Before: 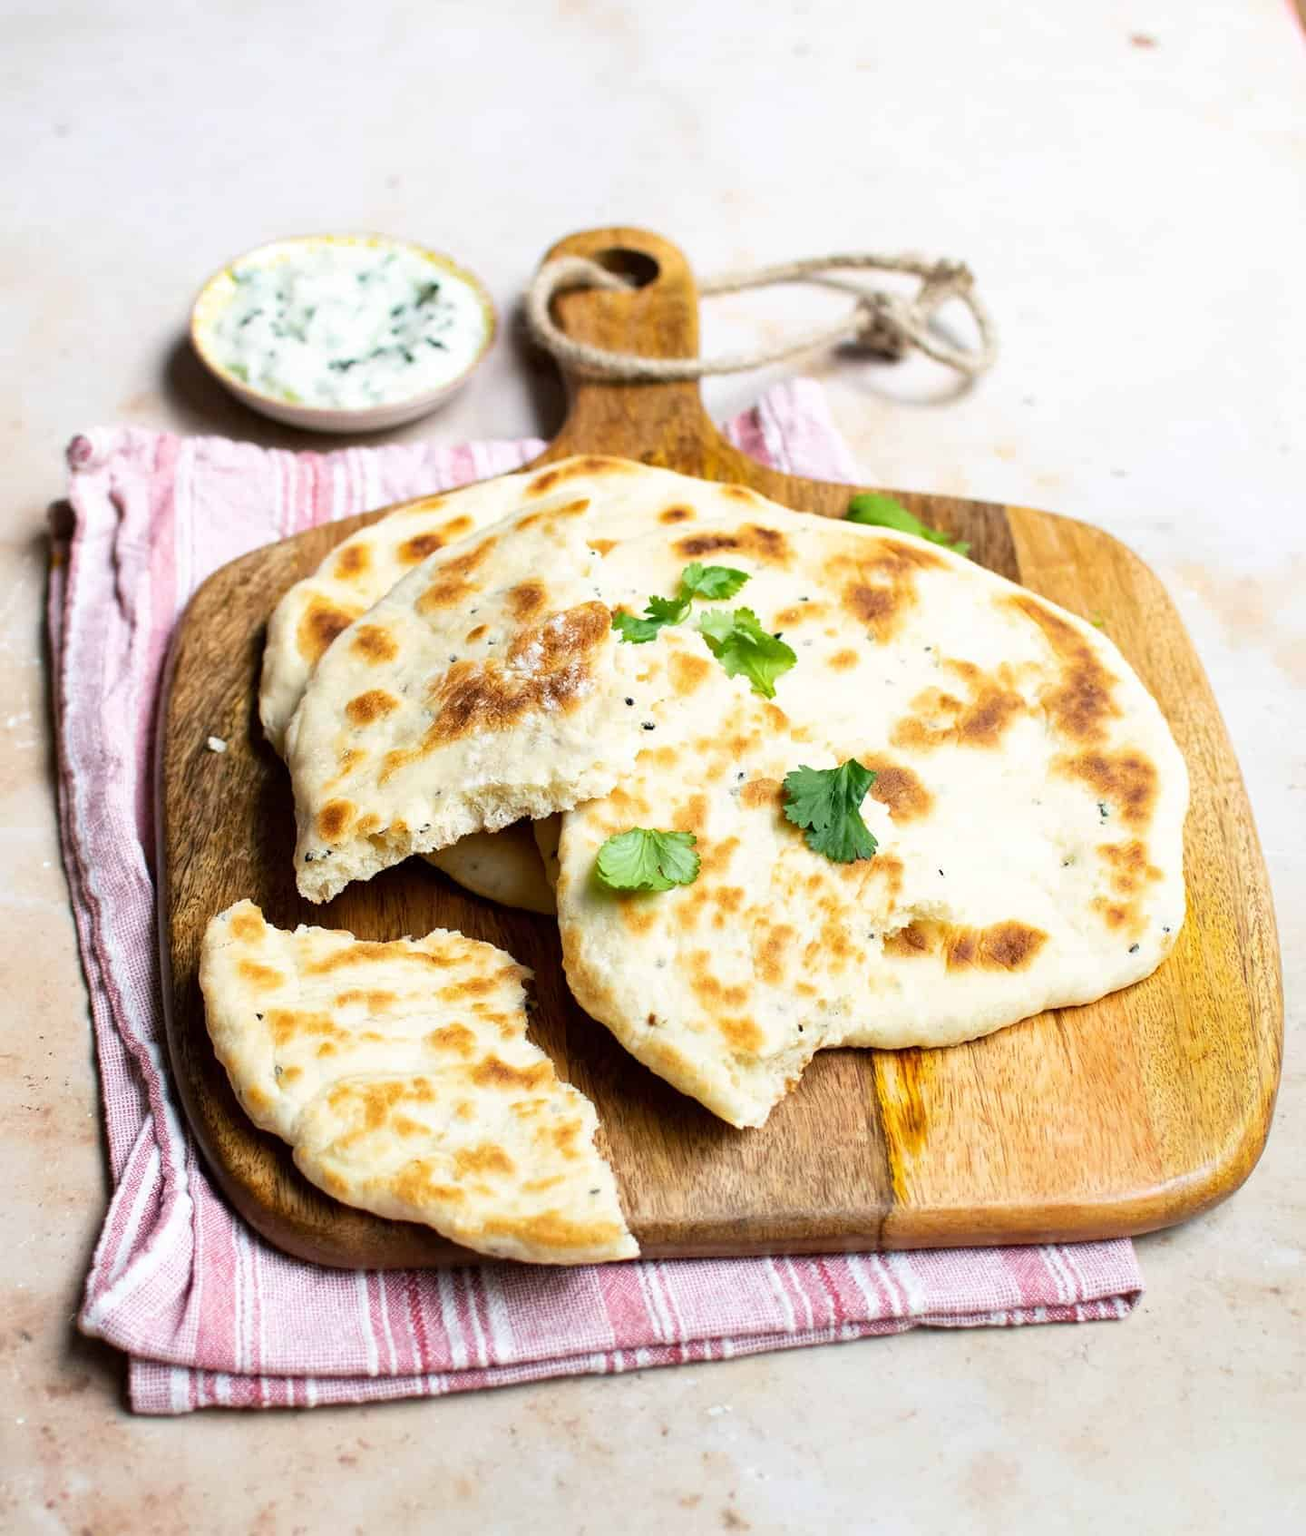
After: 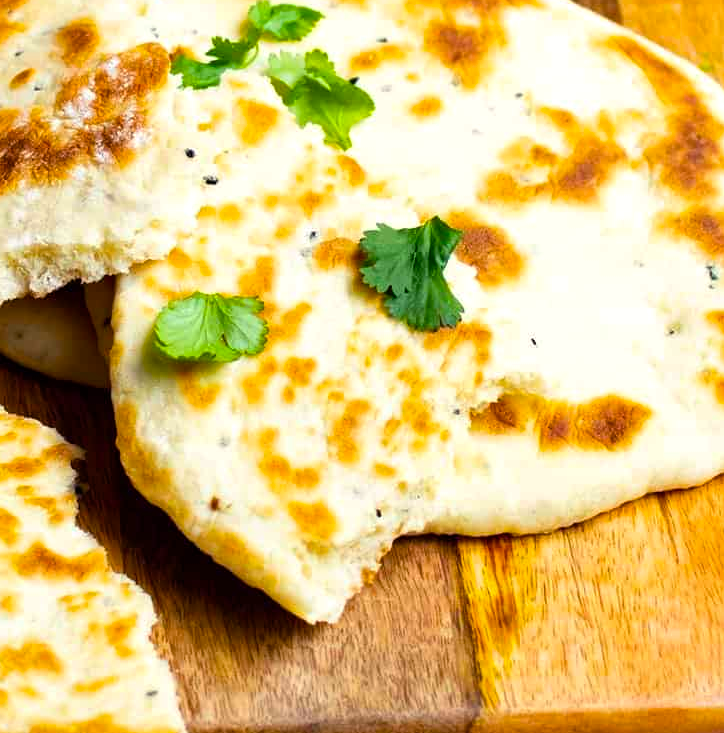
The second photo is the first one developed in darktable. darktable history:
color balance: gamma [0.9, 0.988, 0.975, 1.025], gain [1.05, 1, 1, 1]
color balance rgb: perceptual saturation grading › global saturation 25%, global vibrance 20%
crop: left 35.03%, top 36.625%, right 14.663%, bottom 20.057%
